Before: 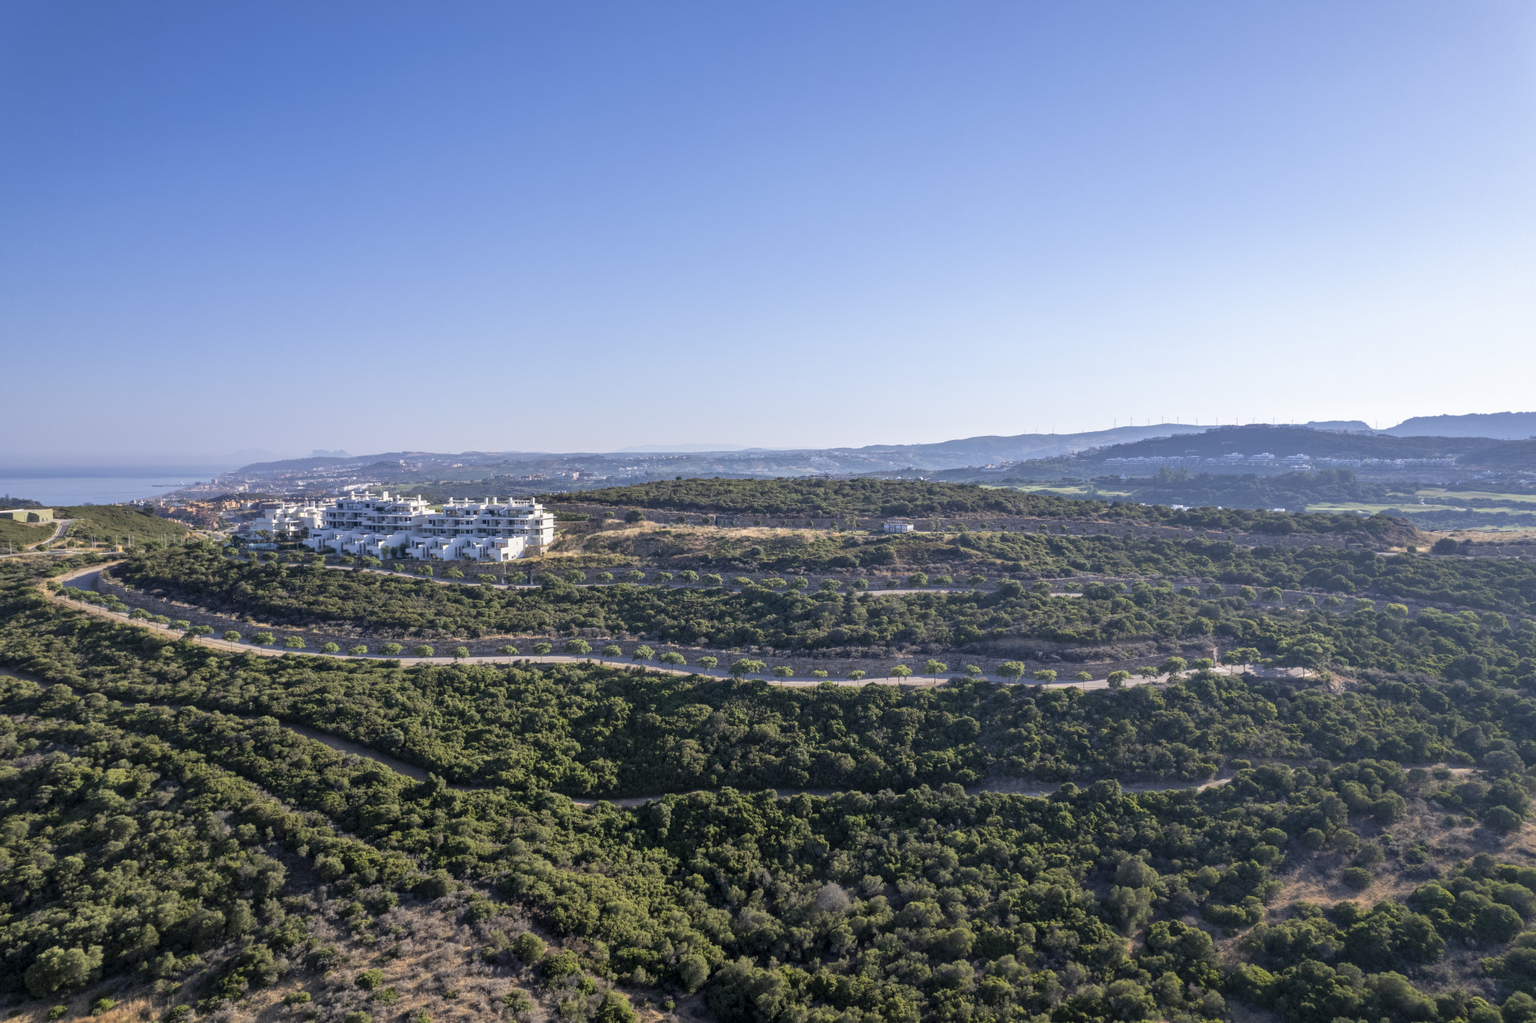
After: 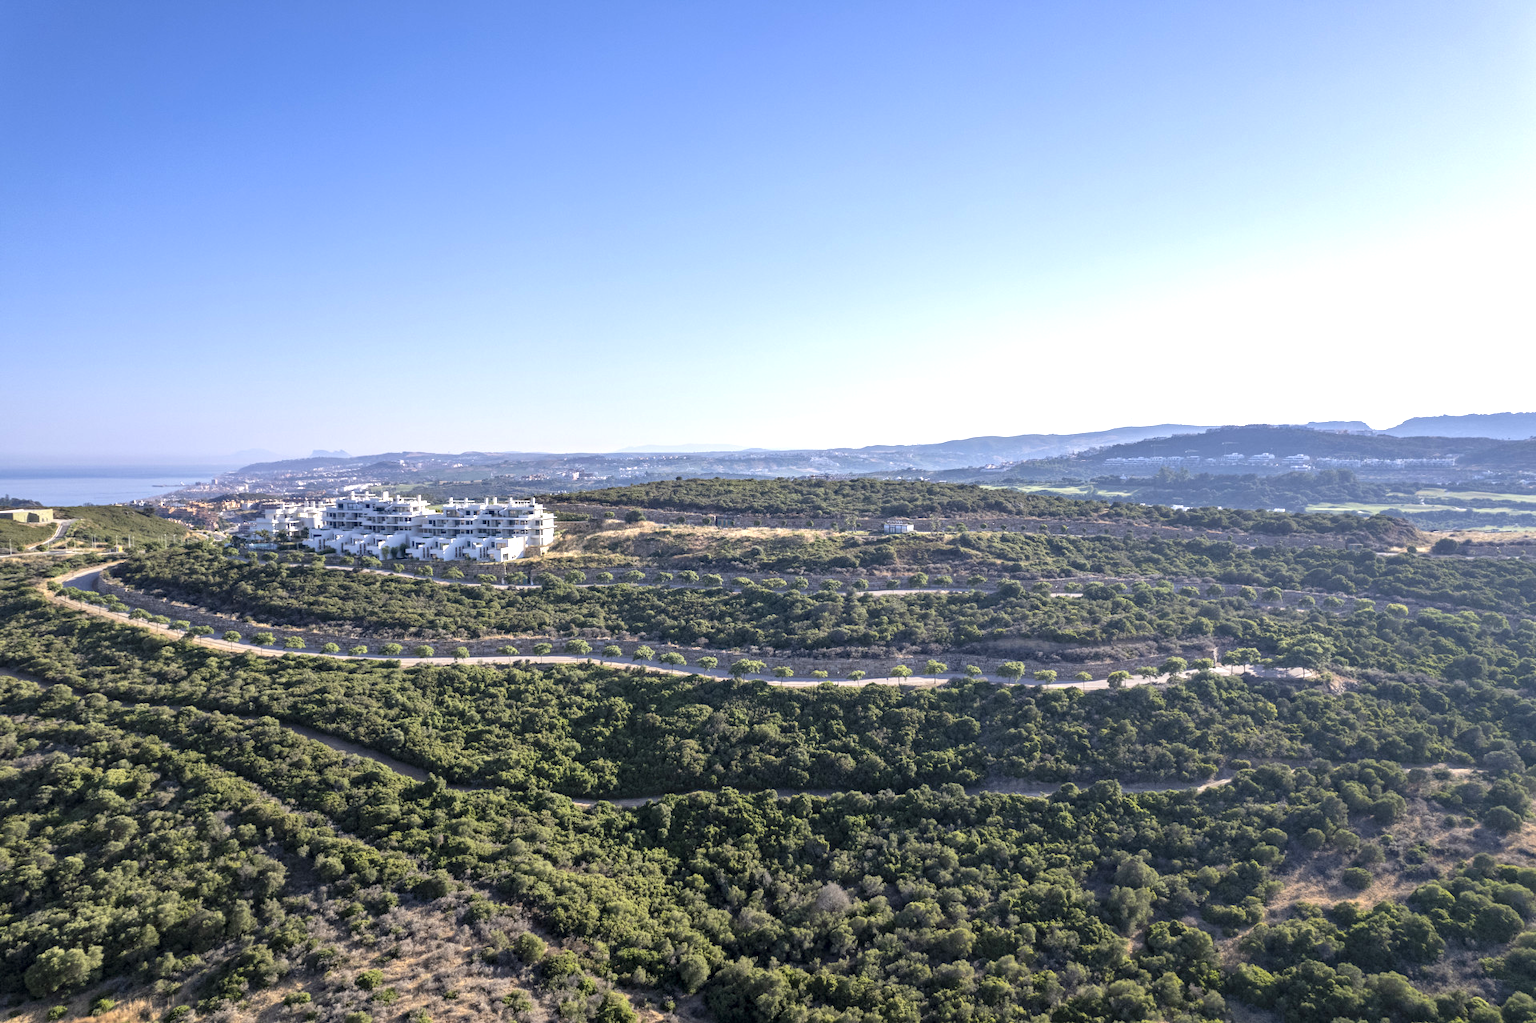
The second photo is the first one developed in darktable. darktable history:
haze removal: compatibility mode true, adaptive false
contrast brightness saturation: saturation -0.058
exposure: black level correction 0, exposure 0.694 EV, compensate exposure bias true, compensate highlight preservation false
